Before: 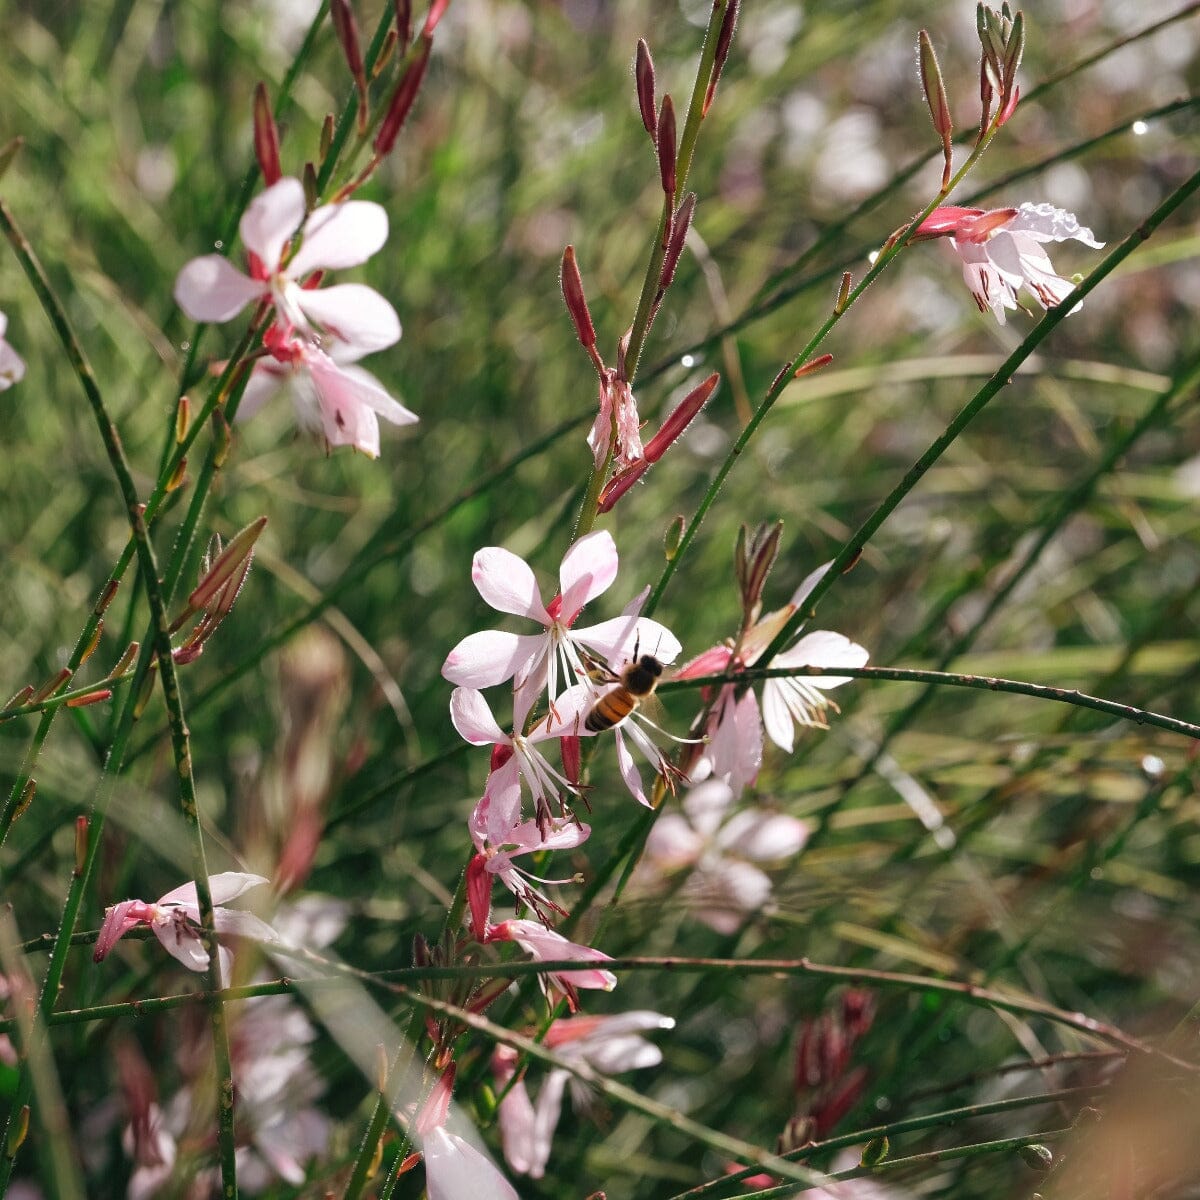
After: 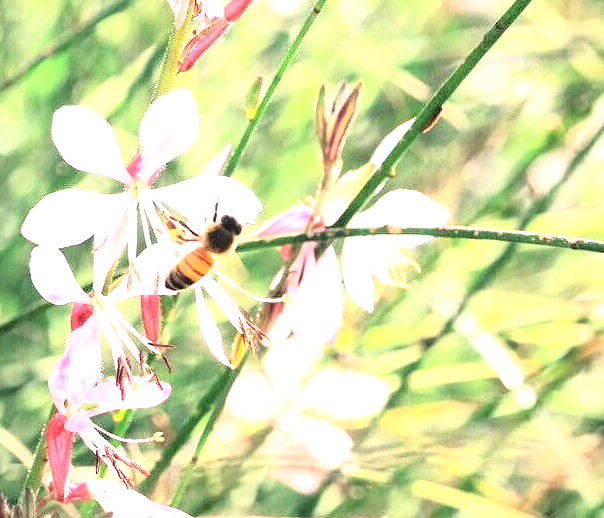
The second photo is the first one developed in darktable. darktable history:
crop: left 35.008%, top 36.806%, right 14.616%, bottom 20.017%
tone curve: curves: ch0 [(0, 0.016) (0.11, 0.039) (0.259, 0.235) (0.383, 0.437) (0.499, 0.597) (0.733, 0.867) (0.843, 0.948) (1, 1)], color space Lab, independent channels, preserve colors none
exposure: black level correction 0, exposure 2.396 EV, compensate highlight preservation false
